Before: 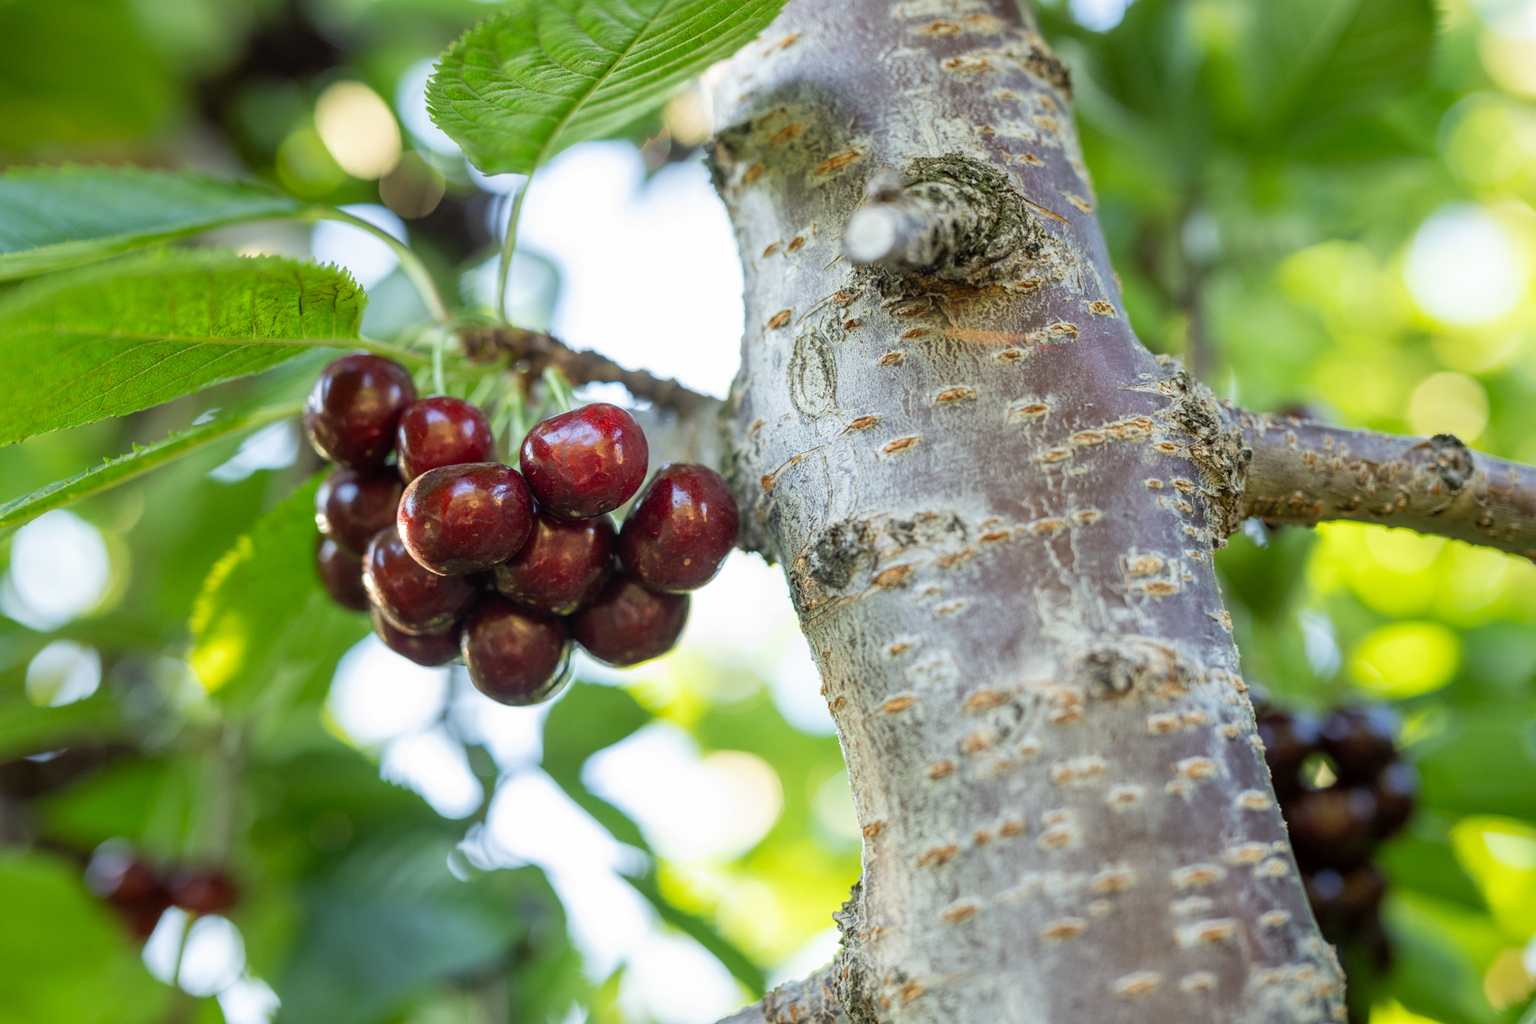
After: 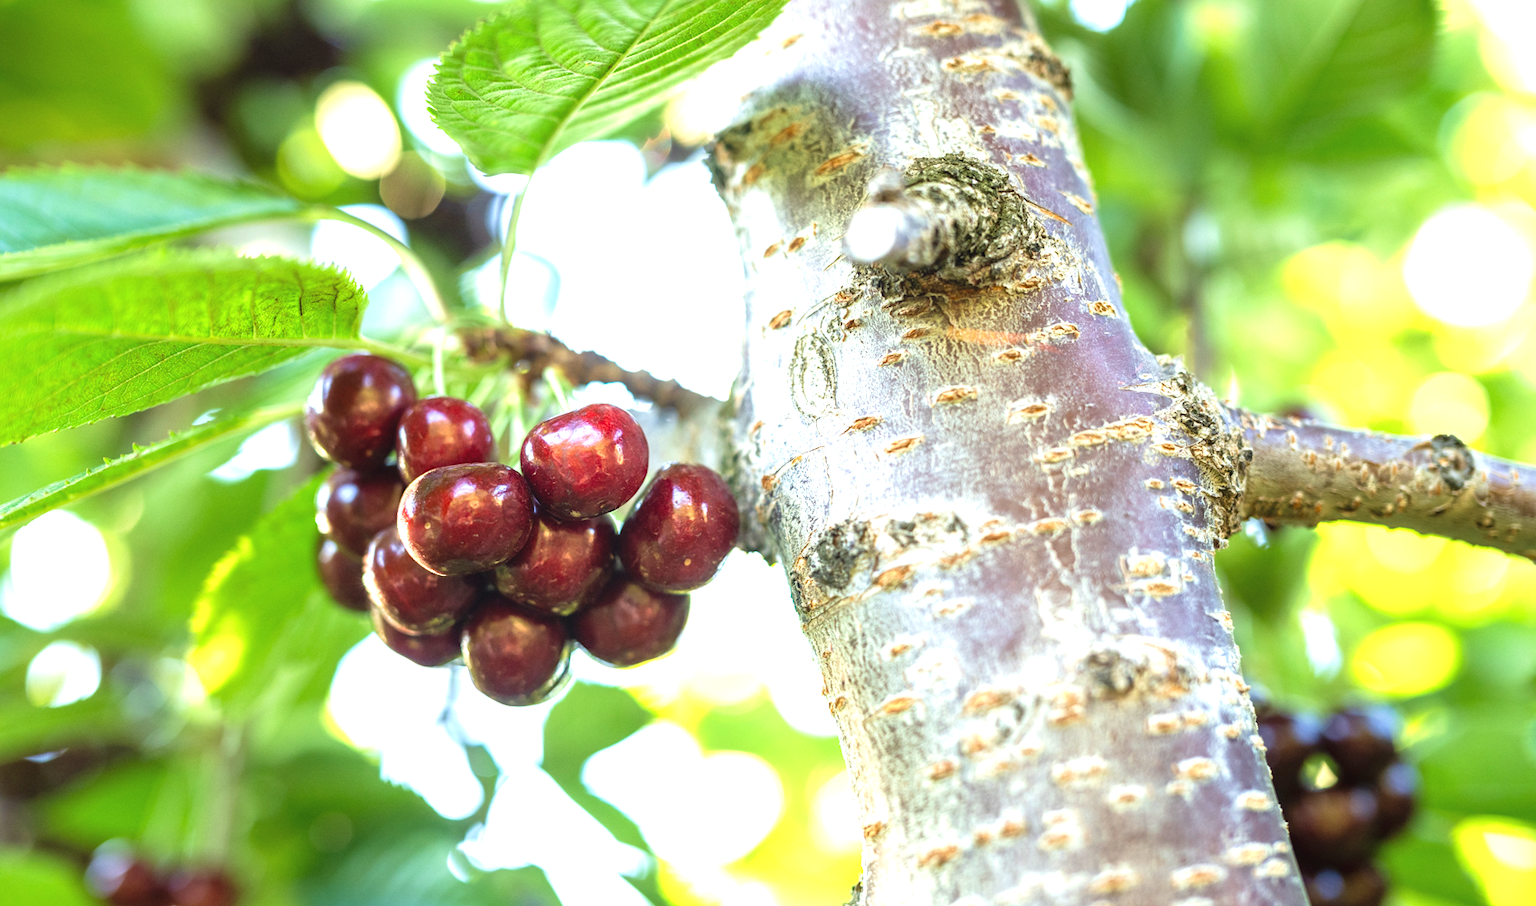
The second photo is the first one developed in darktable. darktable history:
exposure: black level correction -0.002, exposure 1.111 EV, compensate highlight preservation false
velvia: on, module defaults
crop and rotate: top 0%, bottom 11.492%
